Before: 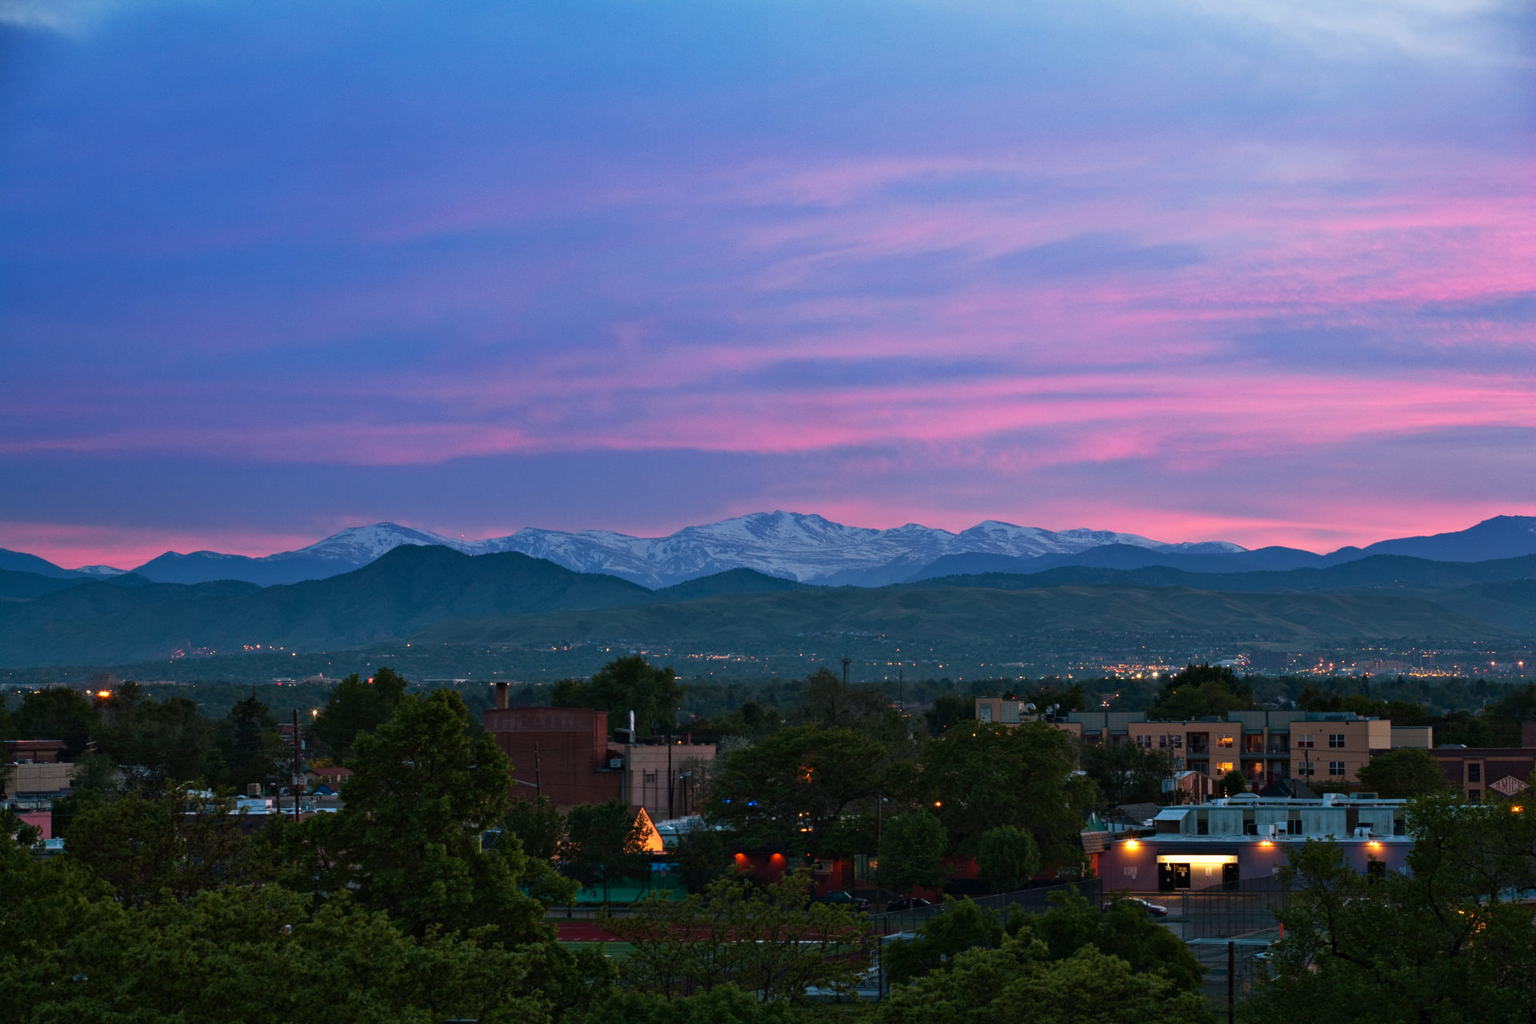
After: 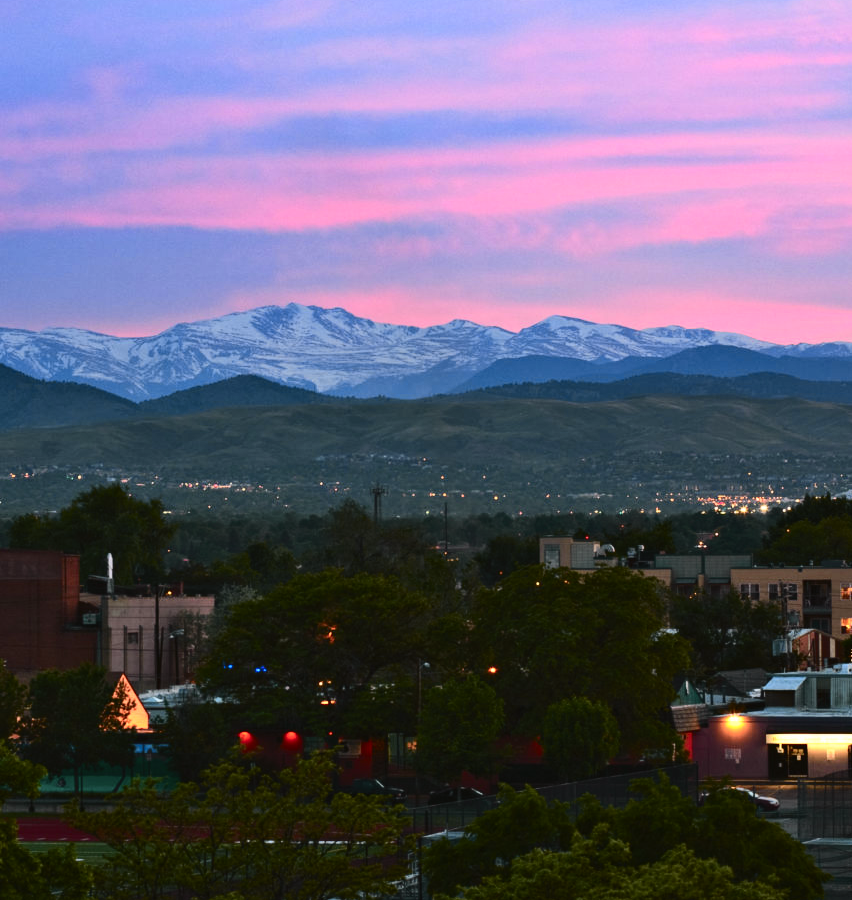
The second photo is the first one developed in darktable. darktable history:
crop: left 35.432%, top 26.233%, right 20.145%, bottom 3.432%
tone curve: curves: ch0 [(0, 0.026) (0.184, 0.172) (0.391, 0.468) (0.446, 0.56) (0.605, 0.758) (0.831, 0.931) (0.992, 1)]; ch1 [(0, 0) (0.437, 0.447) (0.501, 0.502) (0.538, 0.539) (0.574, 0.589) (0.617, 0.64) (0.699, 0.749) (0.859, 0.919) (1, 1)]; ch2 [(0, 0) (0.33, 0.301) (0.421, 0.443) (0.447, 0.482) (0.499, 0.509) (0.538, 0.564) (0.585, 0.615) (0.664, 0.664) (1, 1)], color space Lab, independent channels, preserve colors none
